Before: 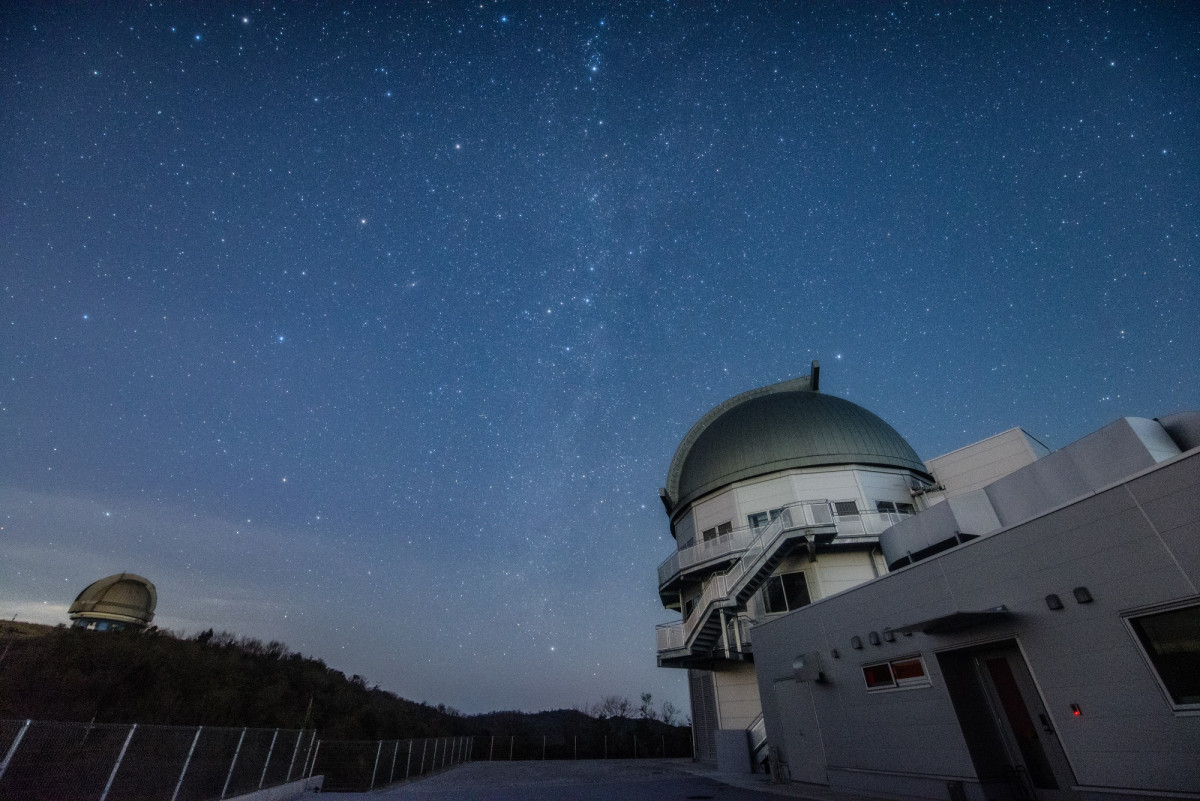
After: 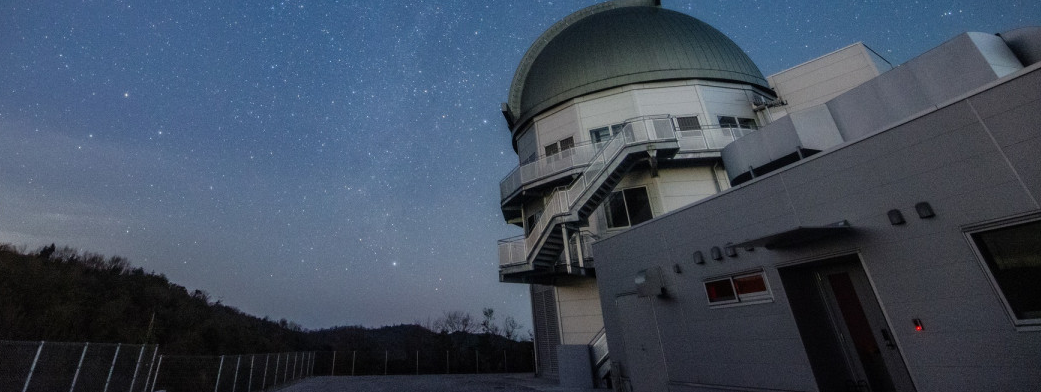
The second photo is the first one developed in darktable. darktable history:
exposure: compensate highlight preservation false
vignetting: fall-off start 97.12%, saturation -0.032, center (-0.031, -0.04), width/height ratio 1.185
crop and rotate: left 13.24%, top 48.159%, bottom 2.875%
